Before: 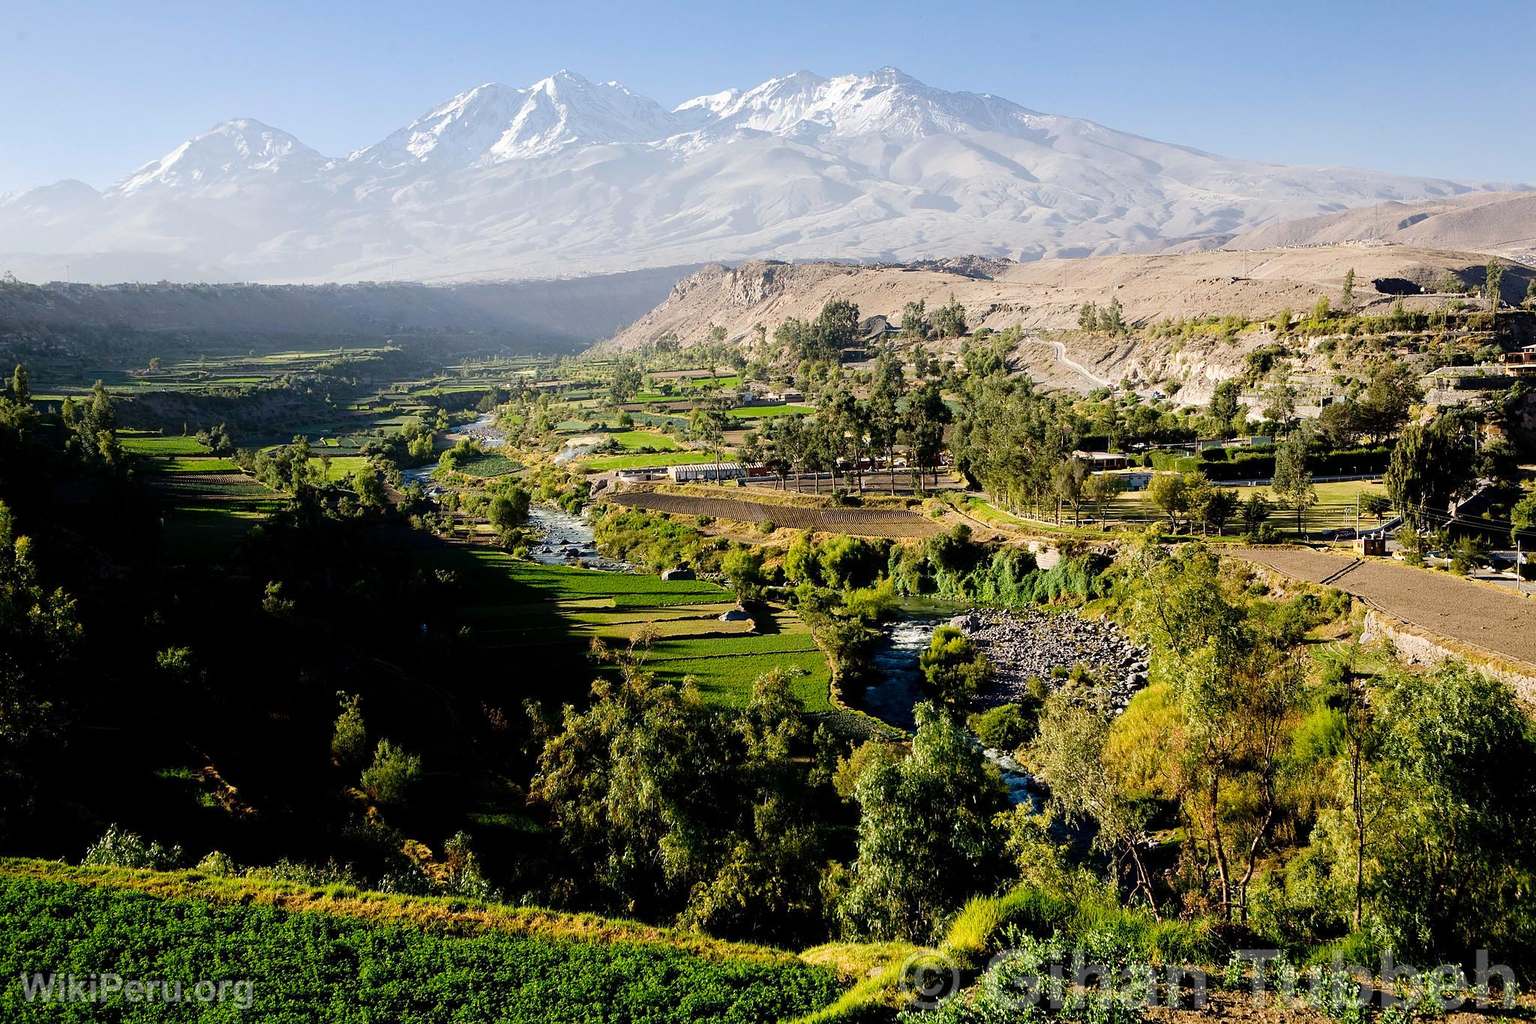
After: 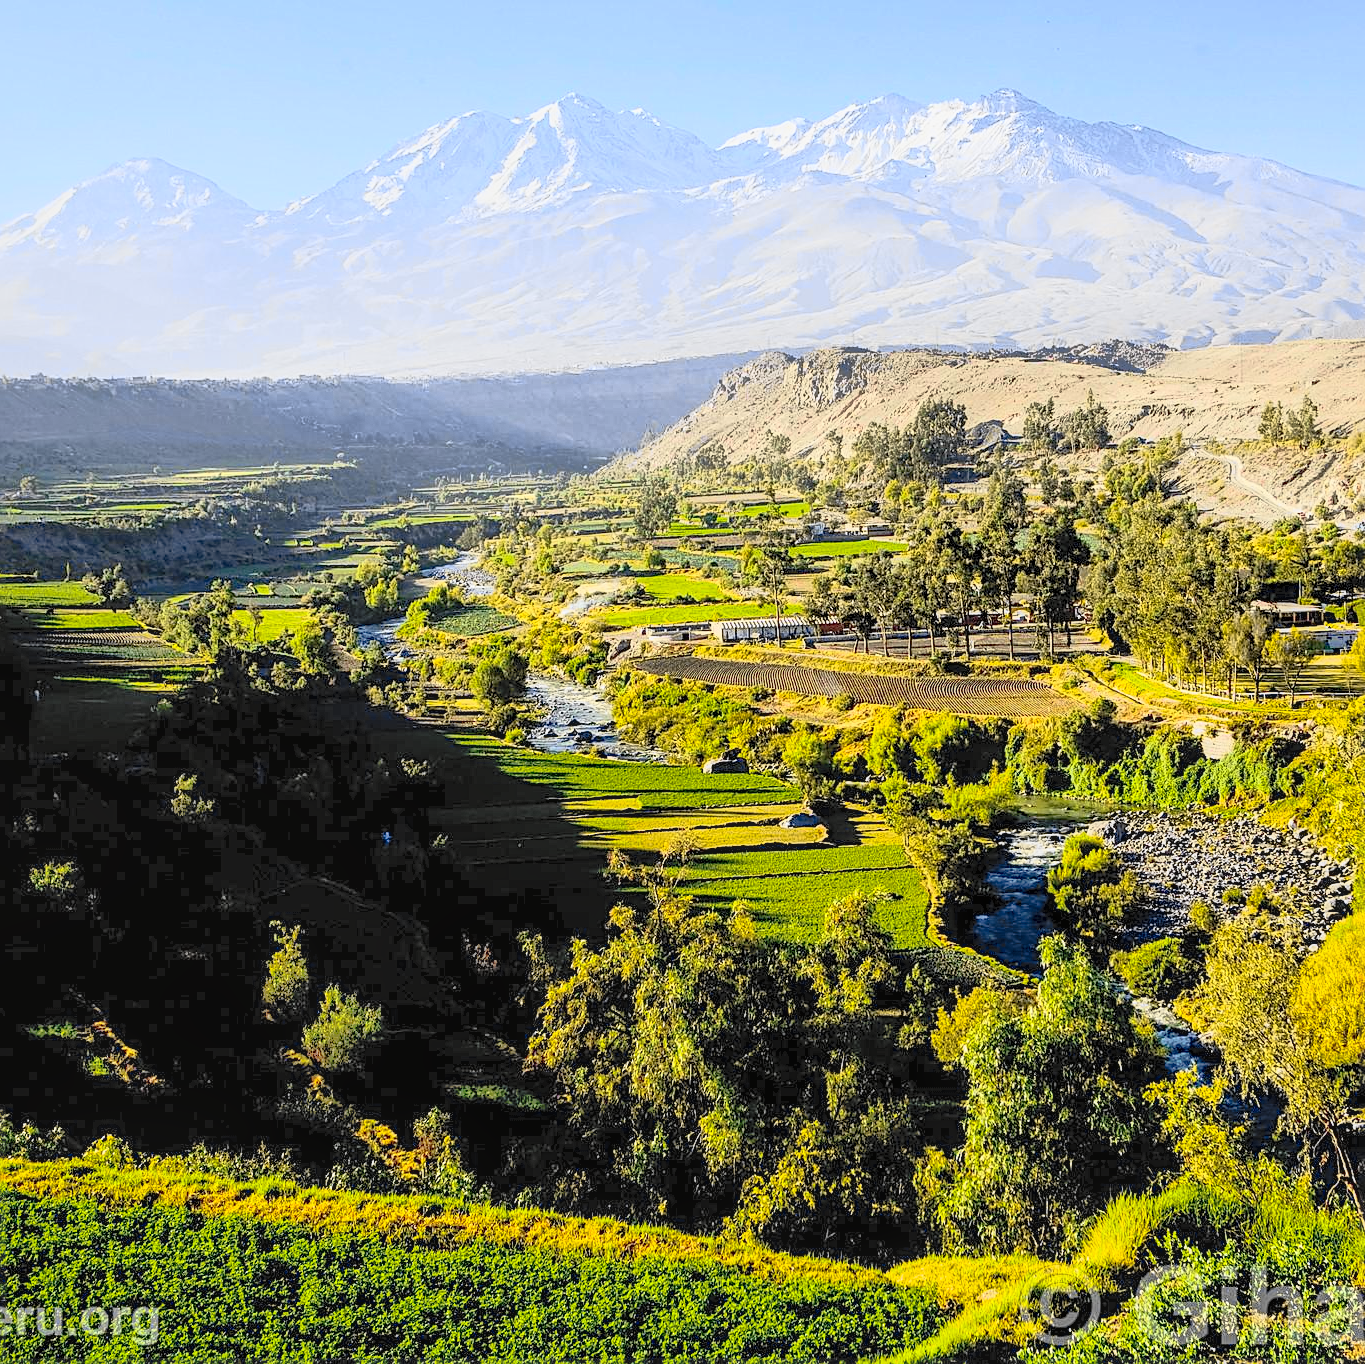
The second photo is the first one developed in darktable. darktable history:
local contrast: detail 130%
crop and rotate: left 8.786%, right 24.548%
tone curve: curves: ch0 [(0, 0.01) (0.097, 0.07) (0.204, 0.173) (0.447, 0.517) (0.539, 0.624) (0.733, 0.791) (0.879, 0.898) (1, 0.98)]; ch1 [(0, 0) (0.393, 0.415) (0.447, 0.448) (0.485, 0.494) (0.523, 0.509) (0.545, 0.541) (0.574, 0.561) (0.648, 0.674) (1, 1)]; ch2 [(0, 0) (0.369, 0.388) (0.449, 0.431) (0.499, 0.5) (0.521, 0.51) (0.53, 0.54) (0.564, 0.569) (0.674, 0.735) (1, 1)], color space Lab, independent channels, preserve colors none
sharpen: radius 2.167, amount 0.381, threshold 0
contrast brightness saturation: contrast 0.39, brightness 0.53
shadows and highlights: shadows 60, highlights -60
